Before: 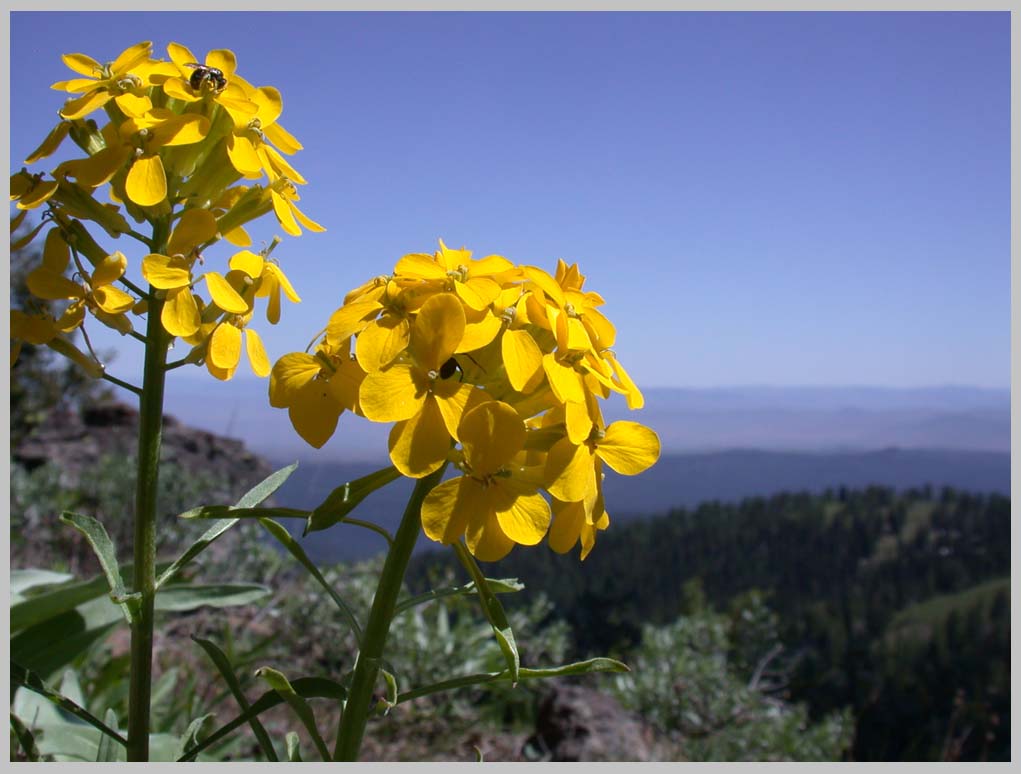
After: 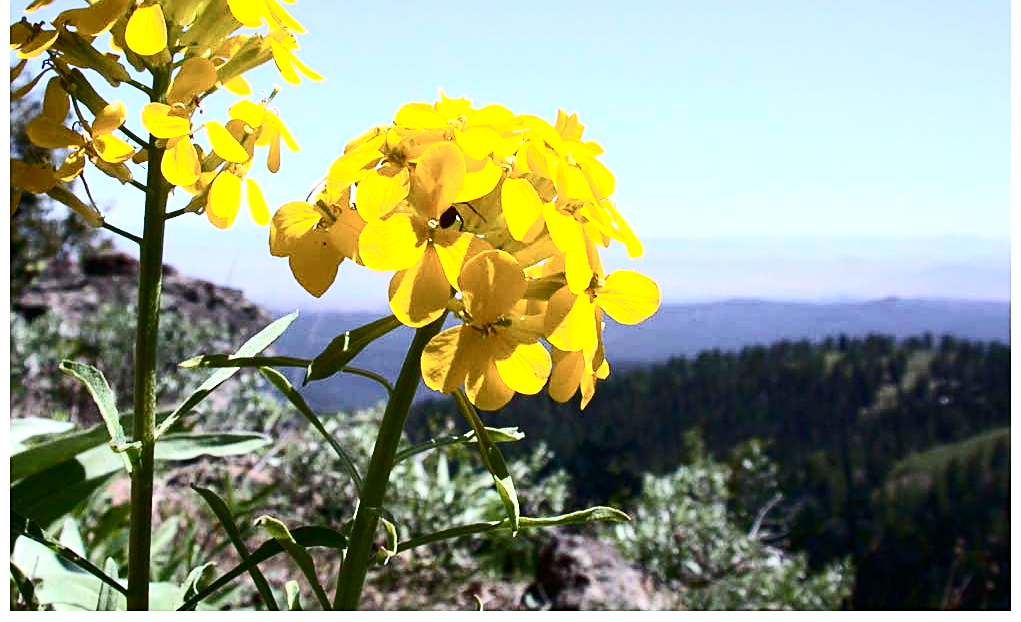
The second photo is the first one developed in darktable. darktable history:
crop and rotate: top 19.544%
contrast brightness saturation: contrast 0.375, brightness 0.1
sharpen: on, module defaults
exposure: black level correction 0, exposure 1.107 EV, compensate highlight preservation false
